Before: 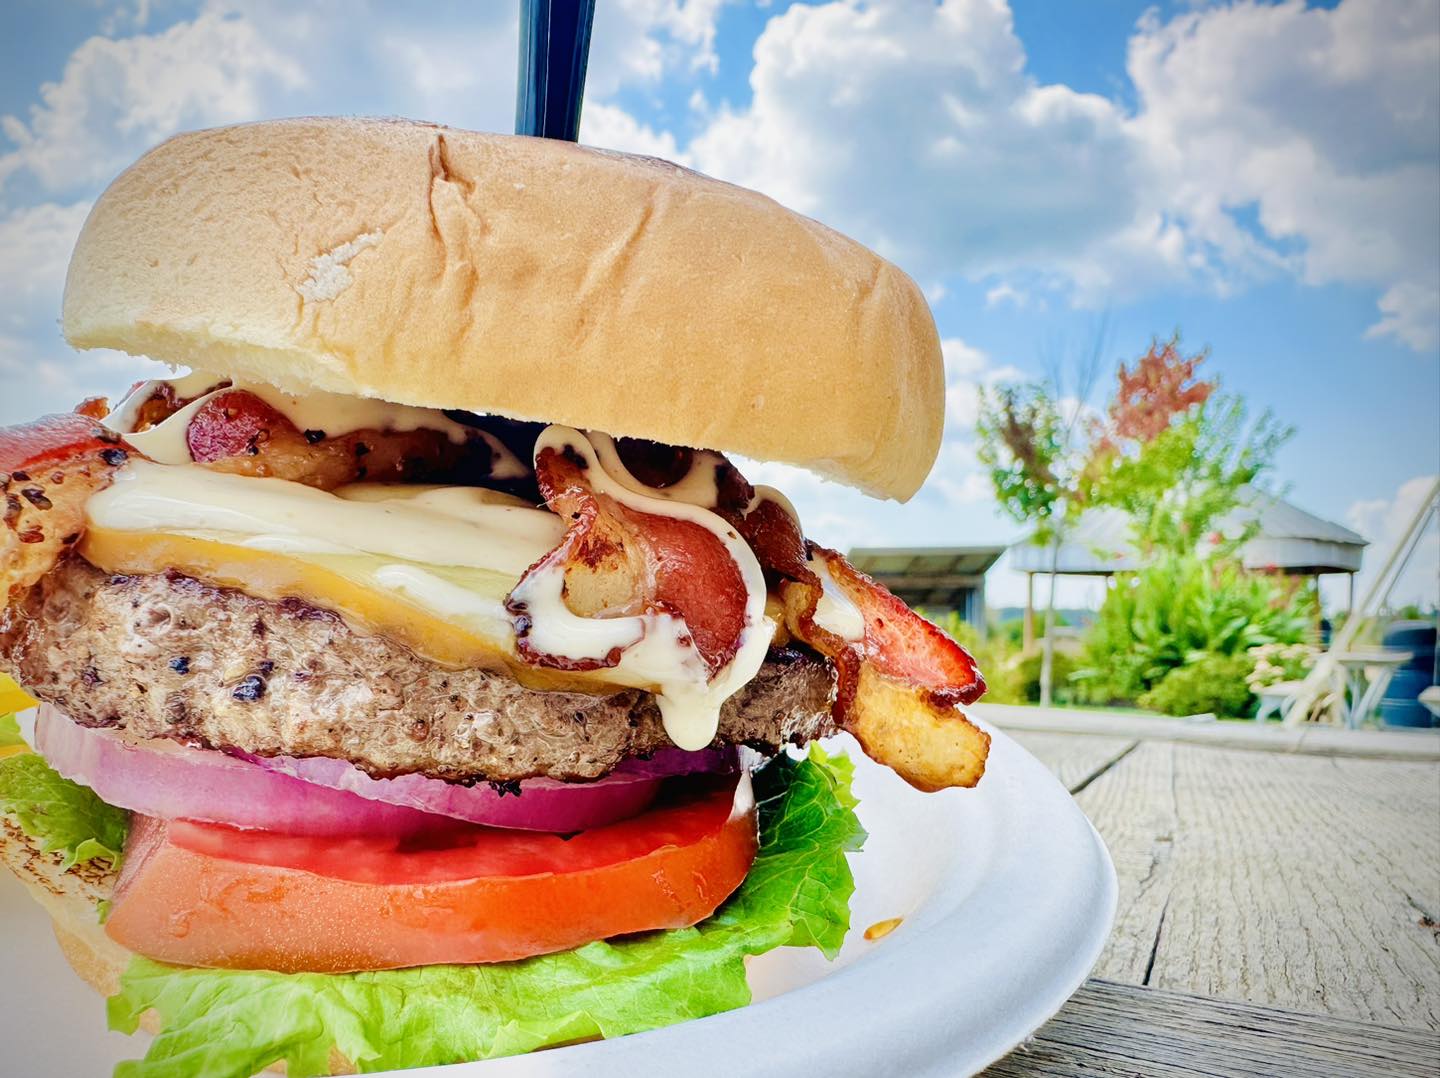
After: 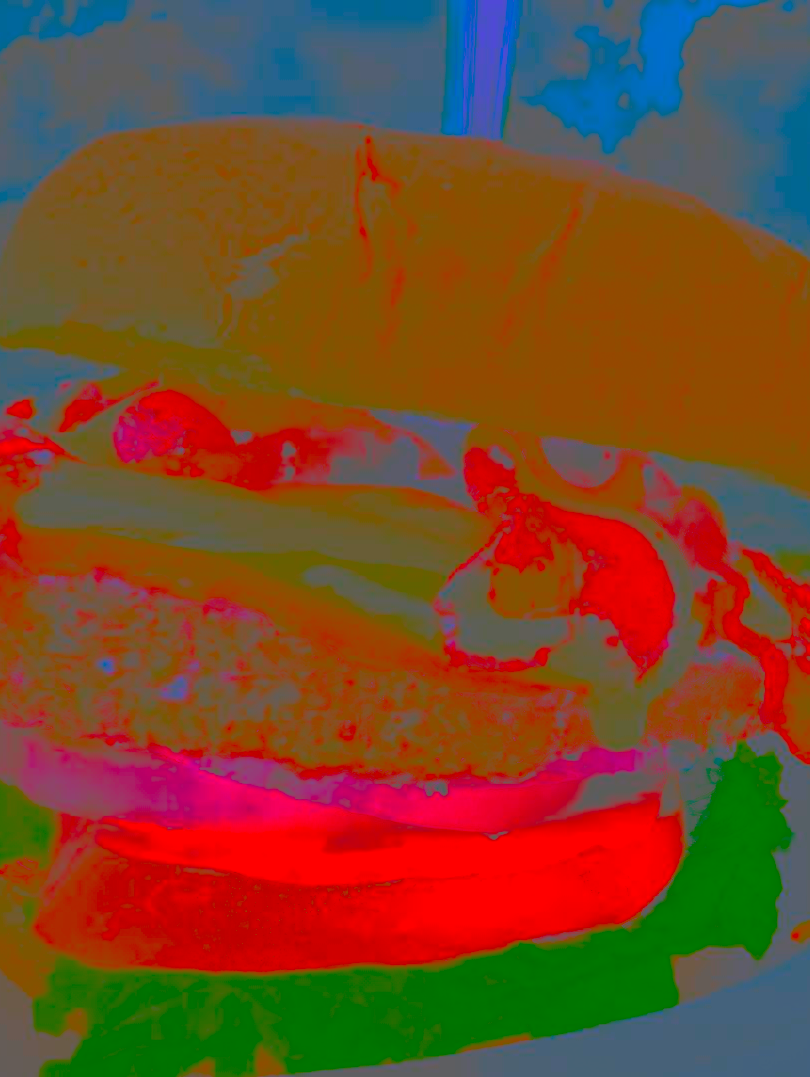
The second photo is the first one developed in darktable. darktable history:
crop: left 5.114%, right 38.589%
contrast brightness saturation: contrast -0.99, brightness -0.17, saturation 0.75
